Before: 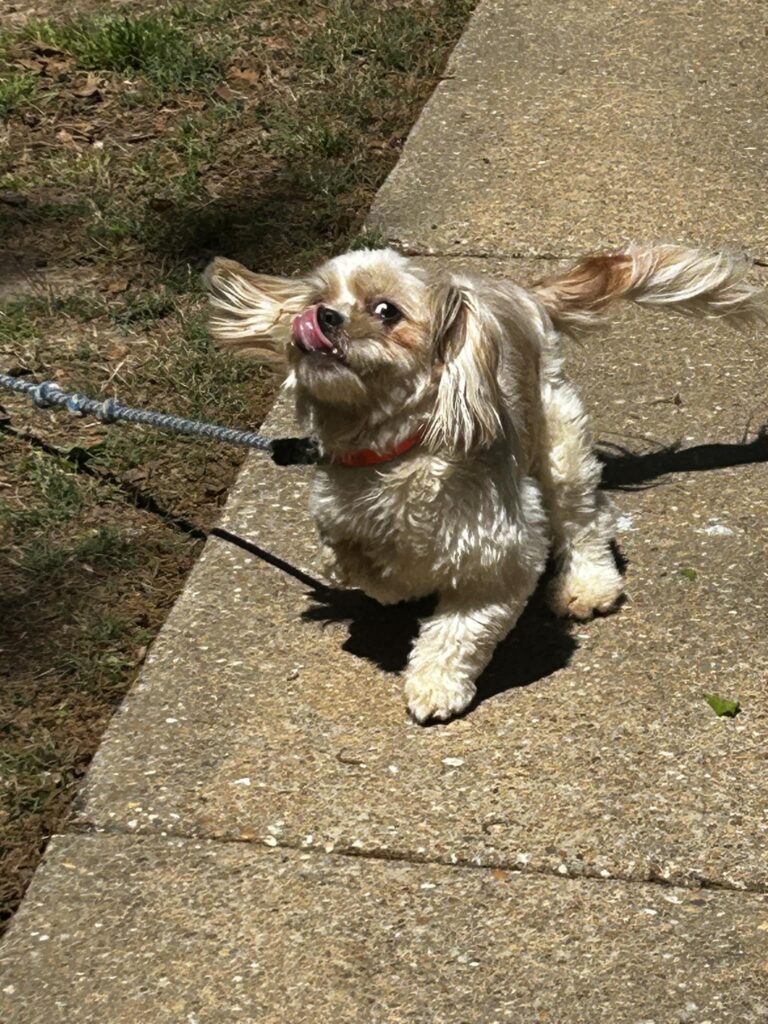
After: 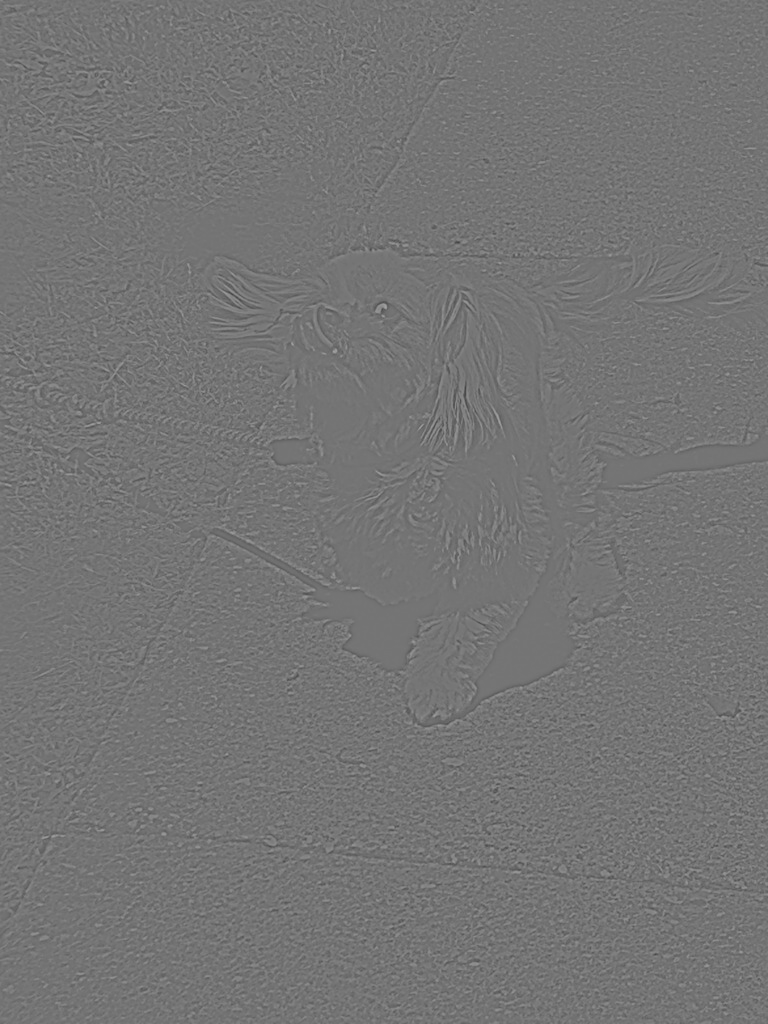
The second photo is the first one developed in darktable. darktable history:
filmic rgb: black relative exposure -8.54 EV, white relative exposure 5.52 EV, hardness 3.39, contrast 1.016
monochrome: on, module defaults
sharpen: on, module defaults
highpass: sharpness 5.84%, contrast boost 8.44%
shadows and highlights: shadows -20, white point adjustment -2, highlights -35
